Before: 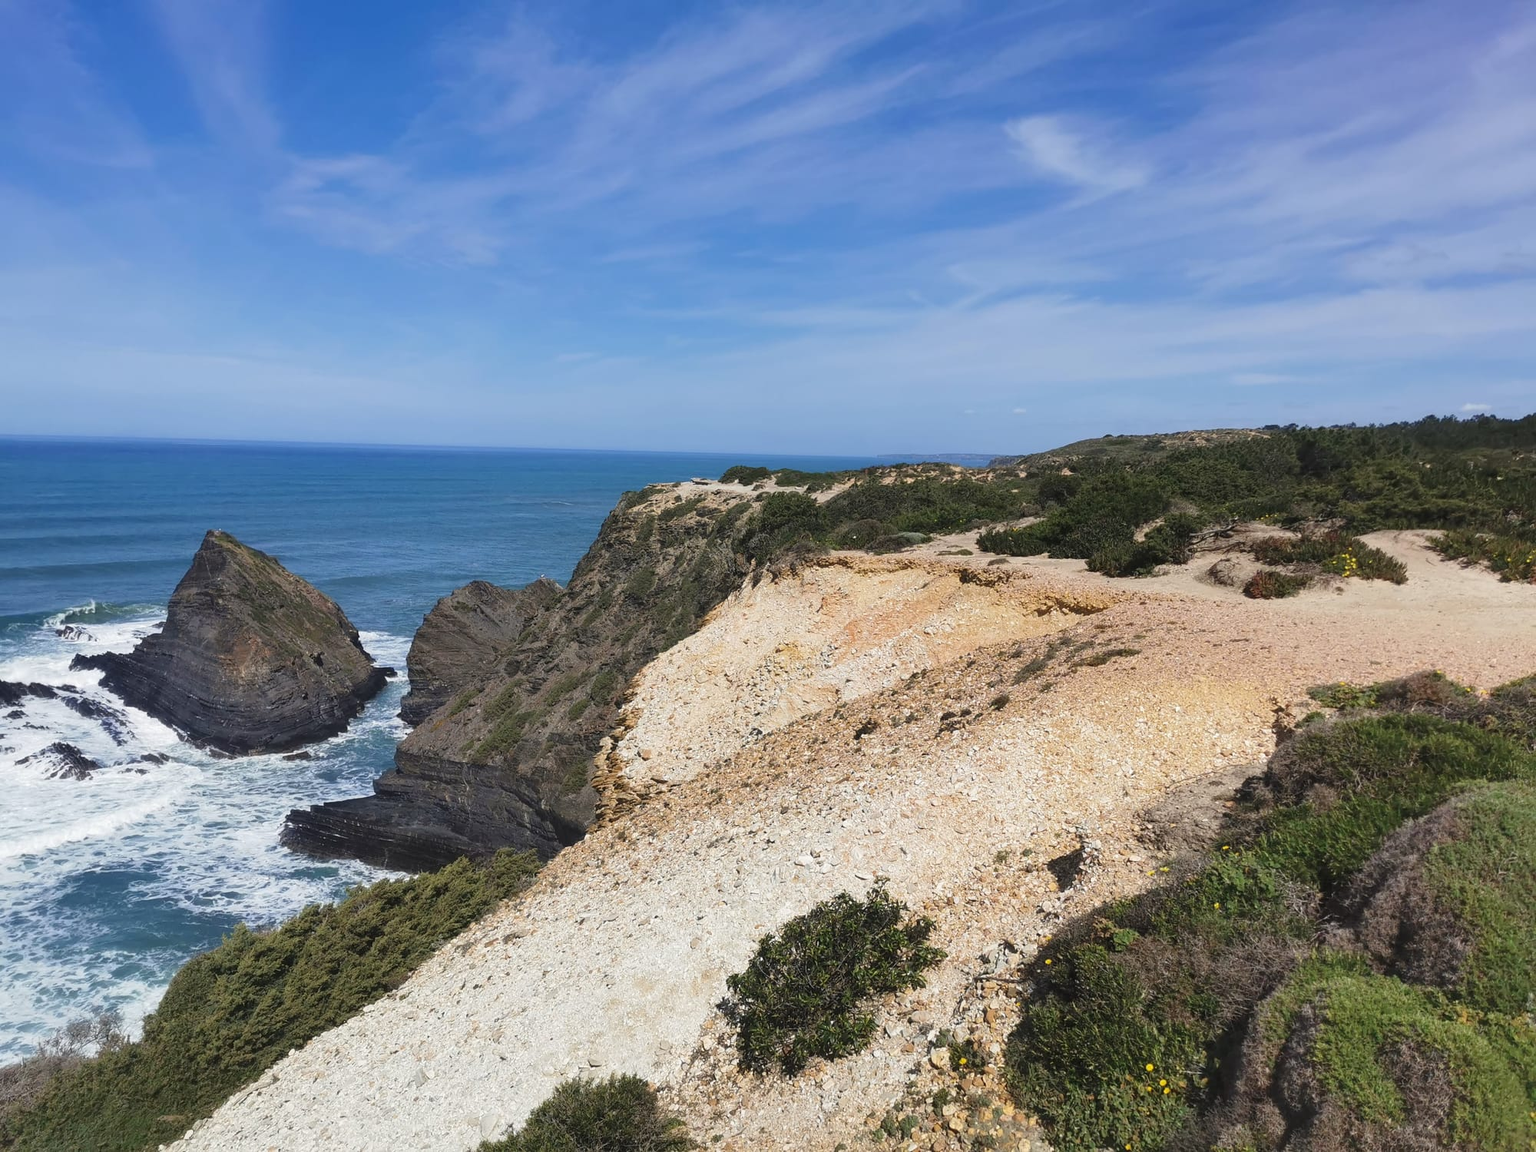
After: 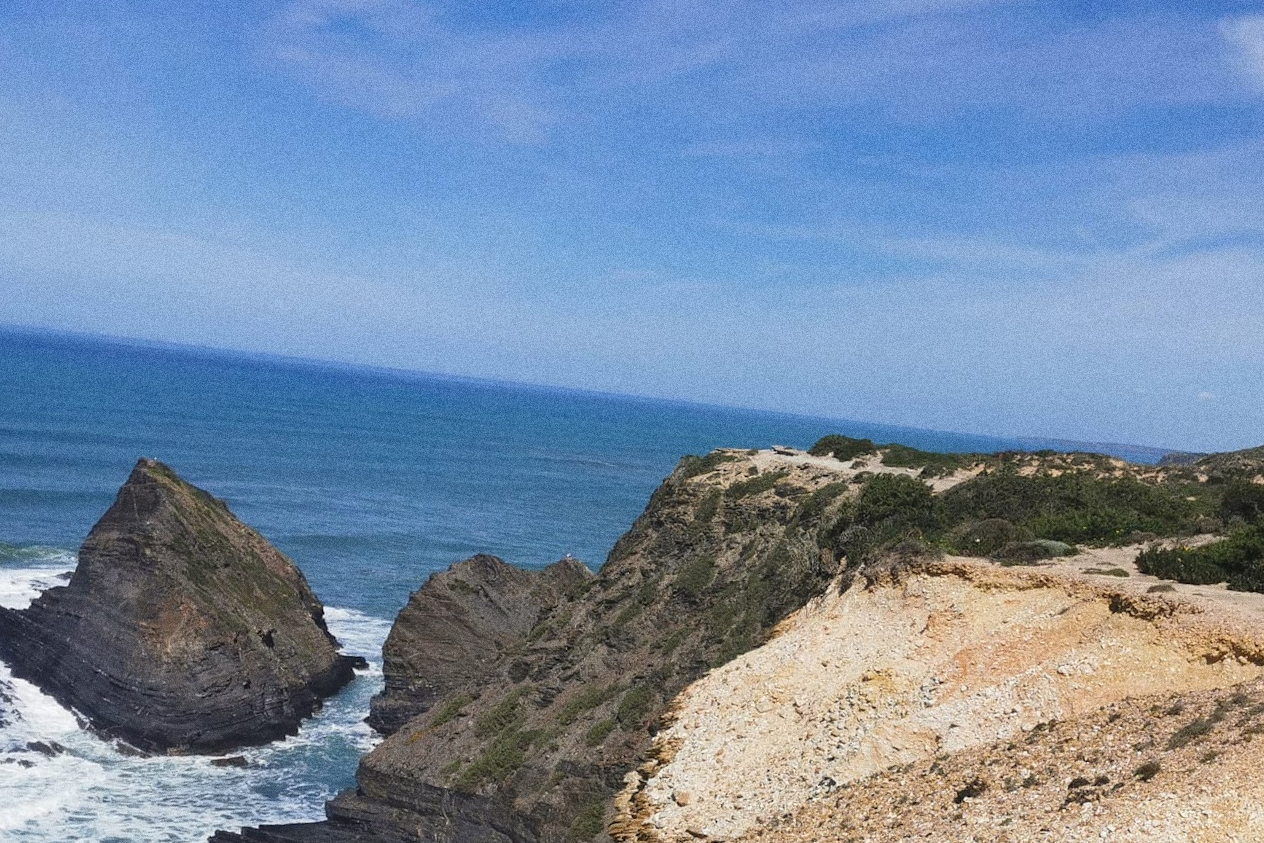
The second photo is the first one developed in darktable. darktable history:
grain: coarseness 0.09 ISO, strength 40%
crop and rotate: angle -4.99°, left 2.122%, top 6.945%, right 27.566%, bottom 30.519%
